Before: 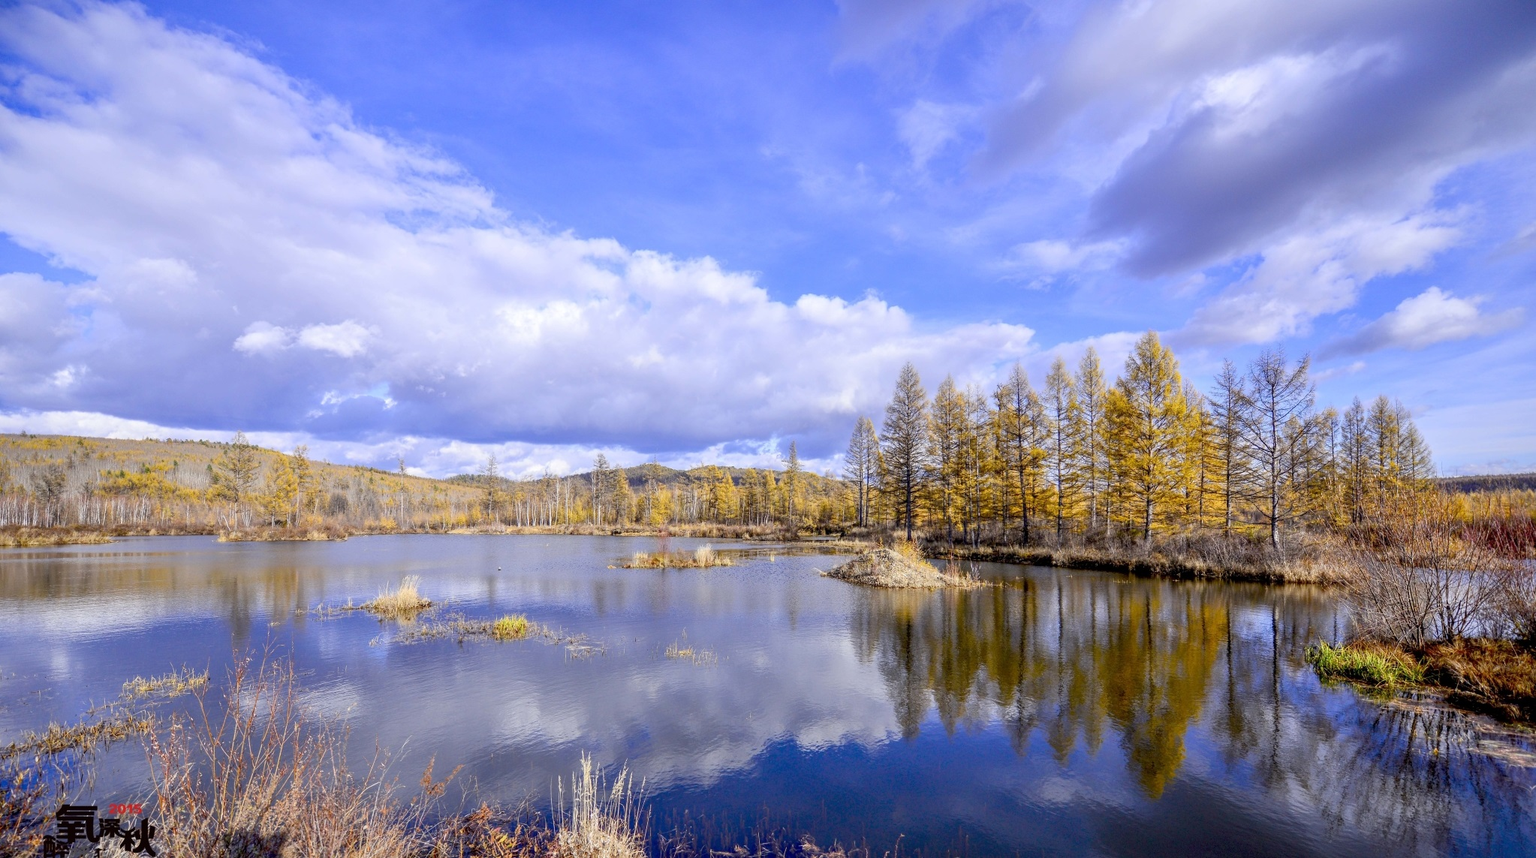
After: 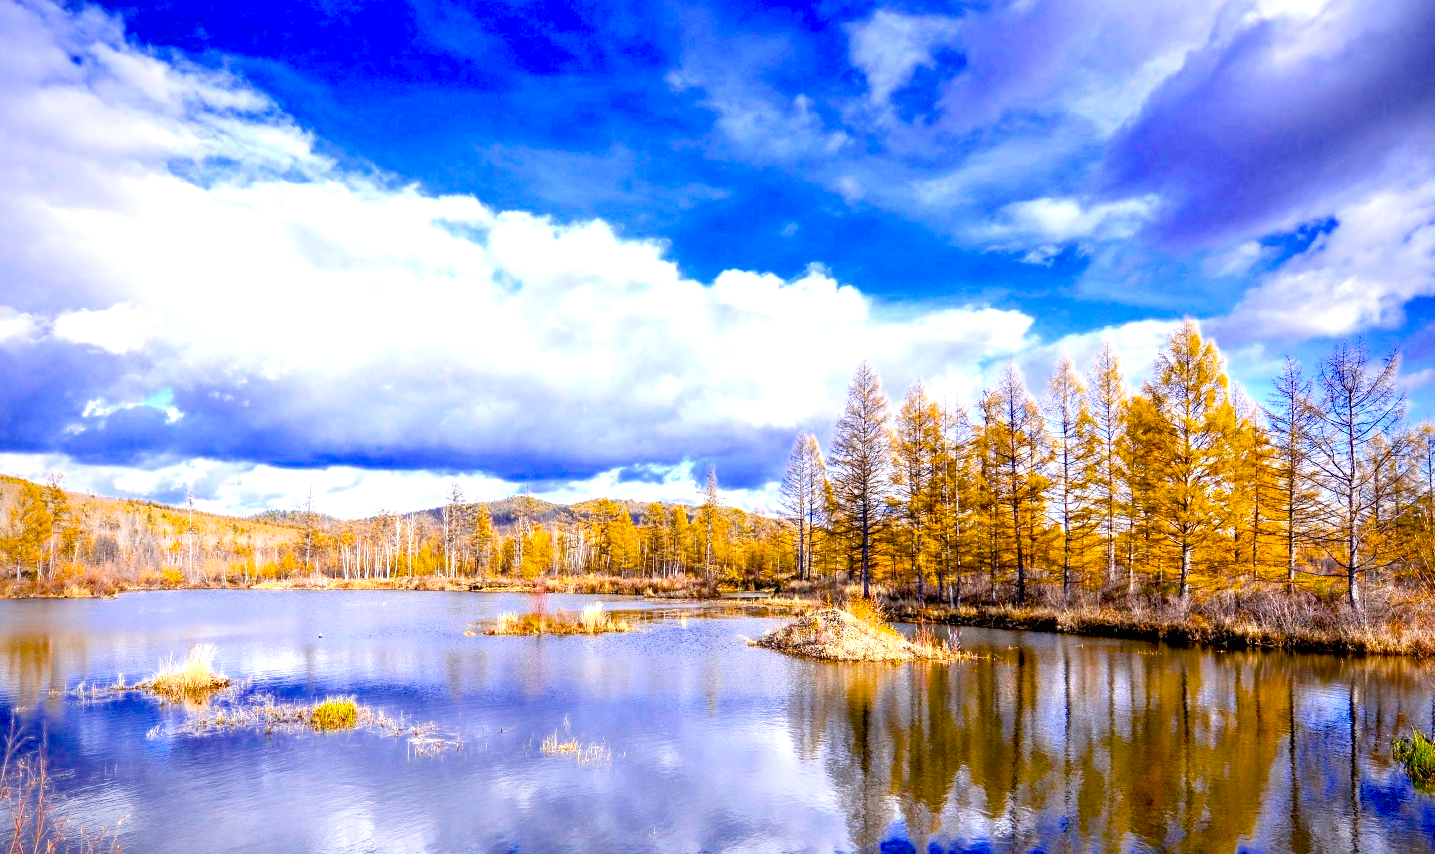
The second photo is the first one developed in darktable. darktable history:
crop and rotate: left 16.895%, top 10.687%, right 12.937%, bottom 14.596%
exposure: black level correction 0, exposure 0.698 EV, compensate exposure bias true, compensate highlight preservation false
color balance rgb: perceptual saturation grading › global saturation 35.528%, perceptual brilliance grading › global brilliance 10.823%, saturation formula JzAzBz (2021)
vignetting: brightness -0.646, saturation -0.005, unbound false
